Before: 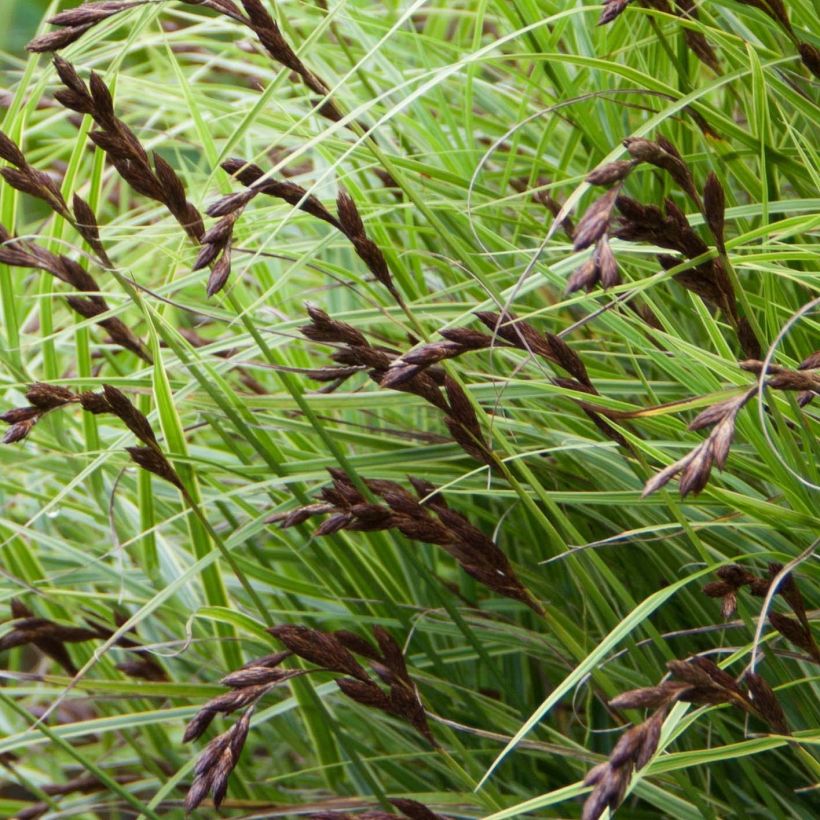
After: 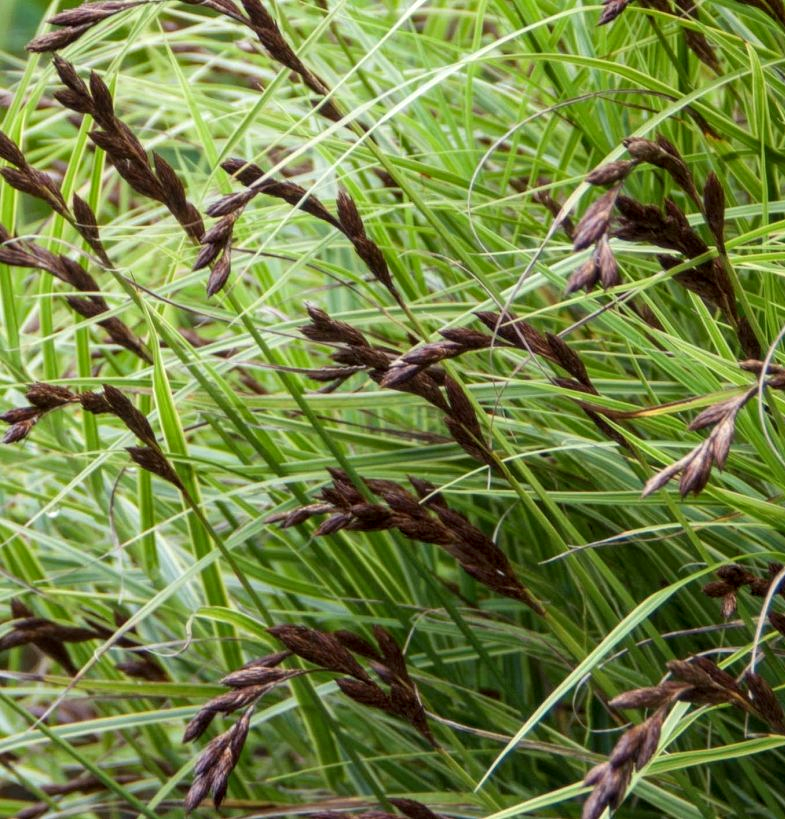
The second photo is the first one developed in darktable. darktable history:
local contrast: on, module defaults
crop: right 4.205%, bottom 0.021%
